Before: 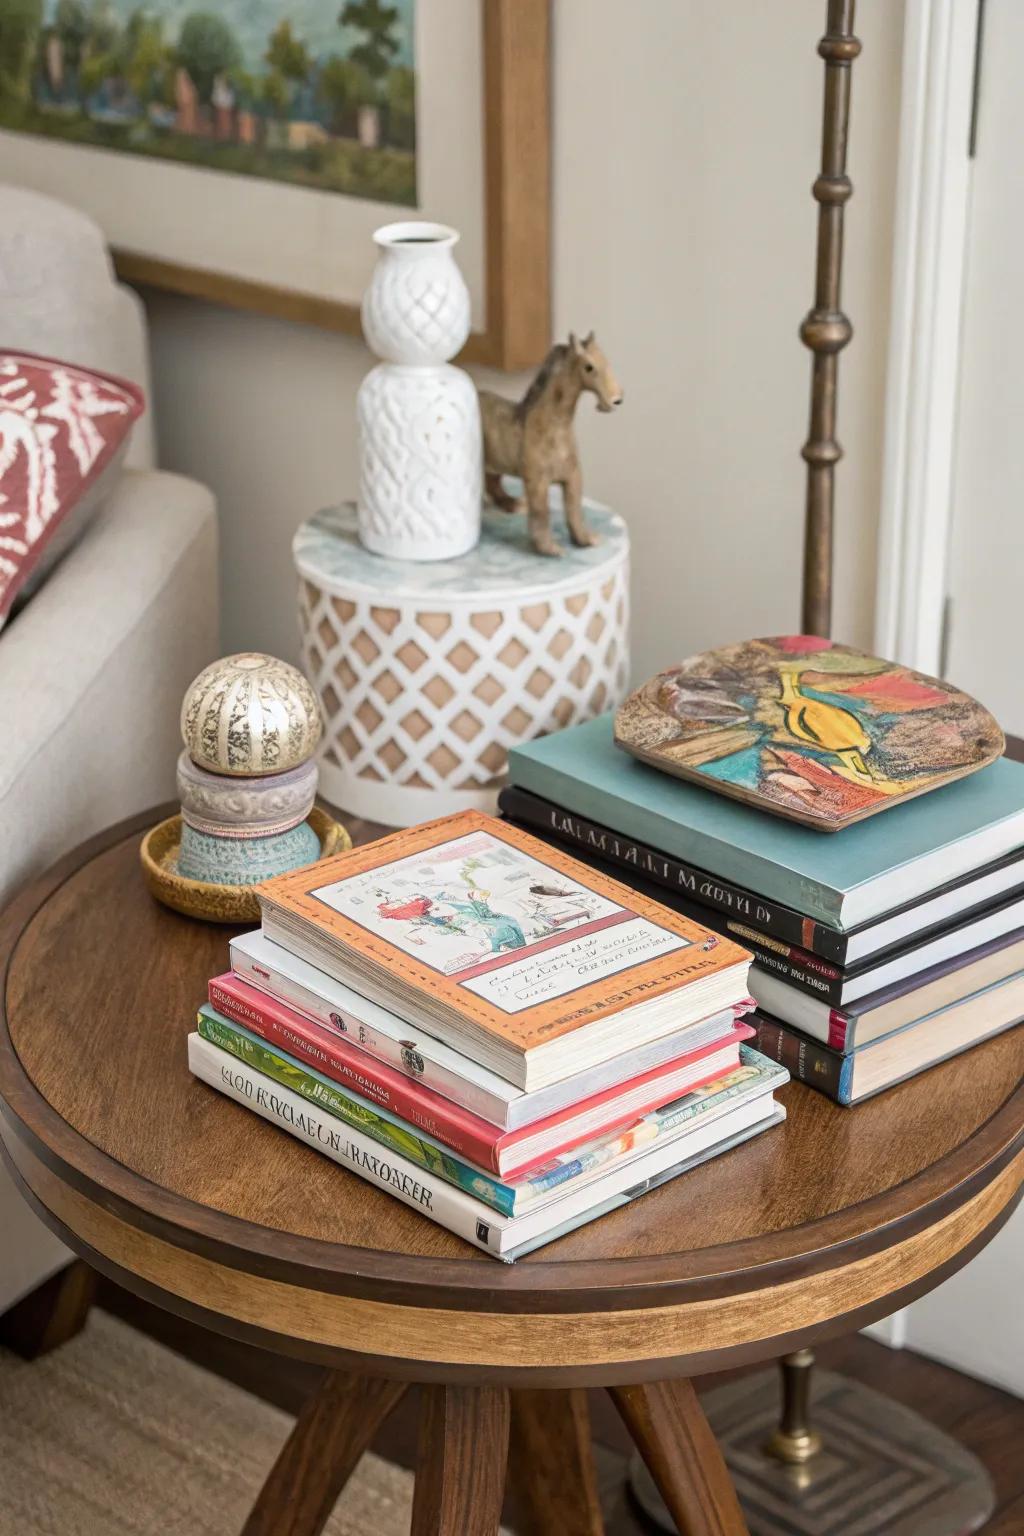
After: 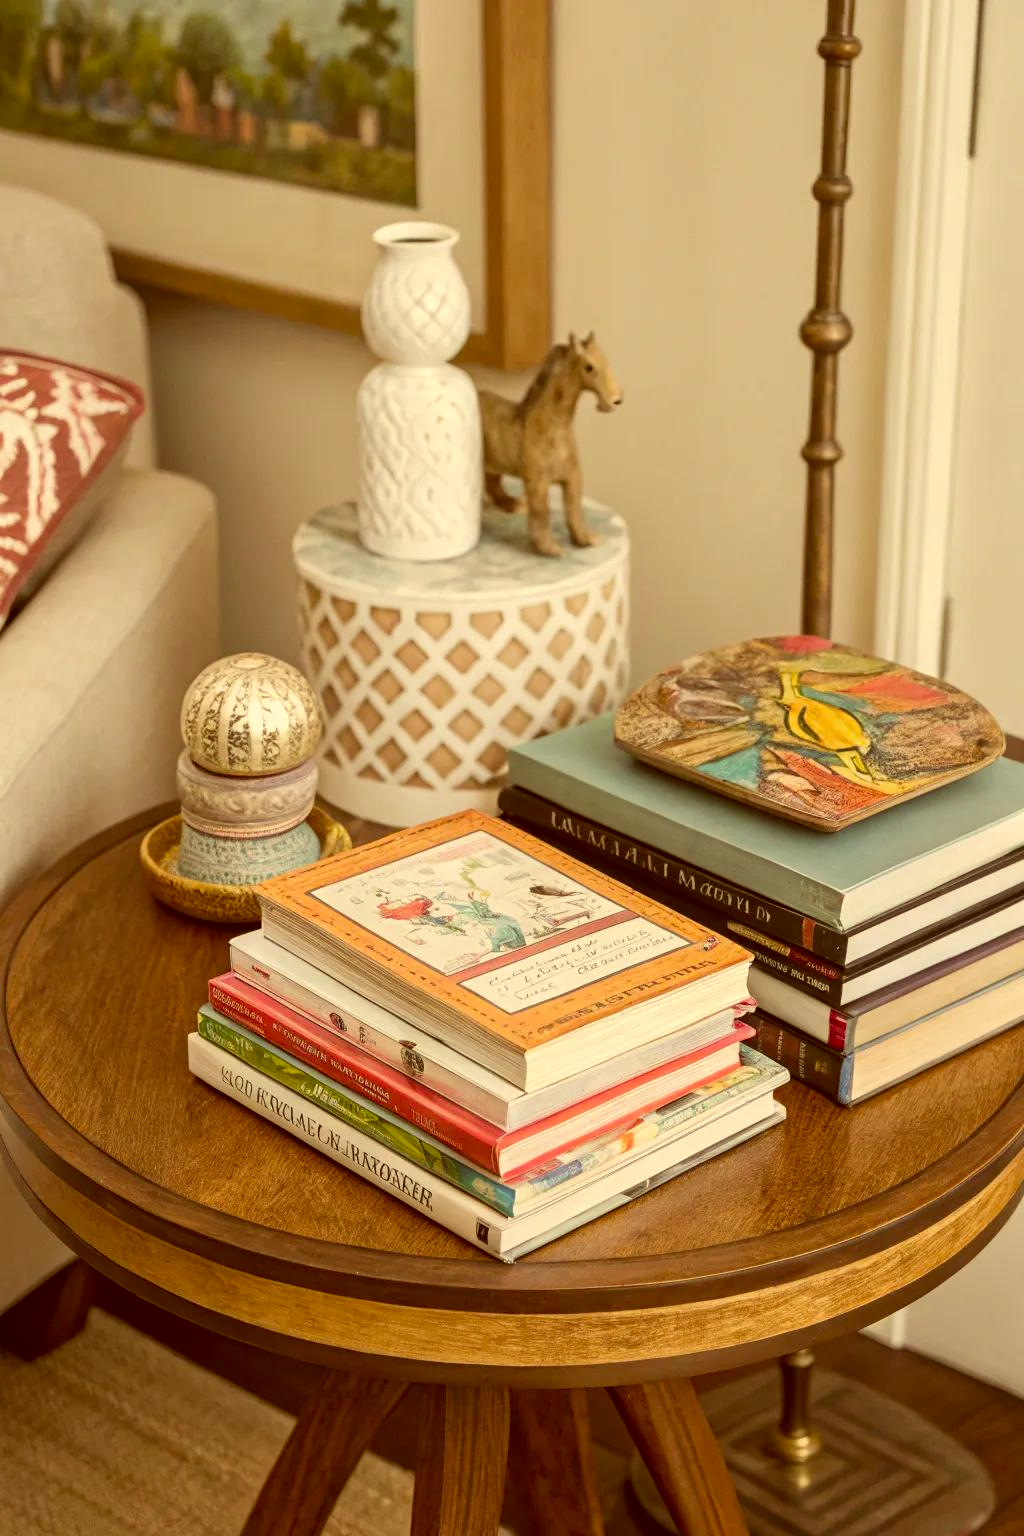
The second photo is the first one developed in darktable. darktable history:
color correction: highlights a* 1.23, highlights b* 25.05, shadows a* 16.04, shadows b* 24.77
